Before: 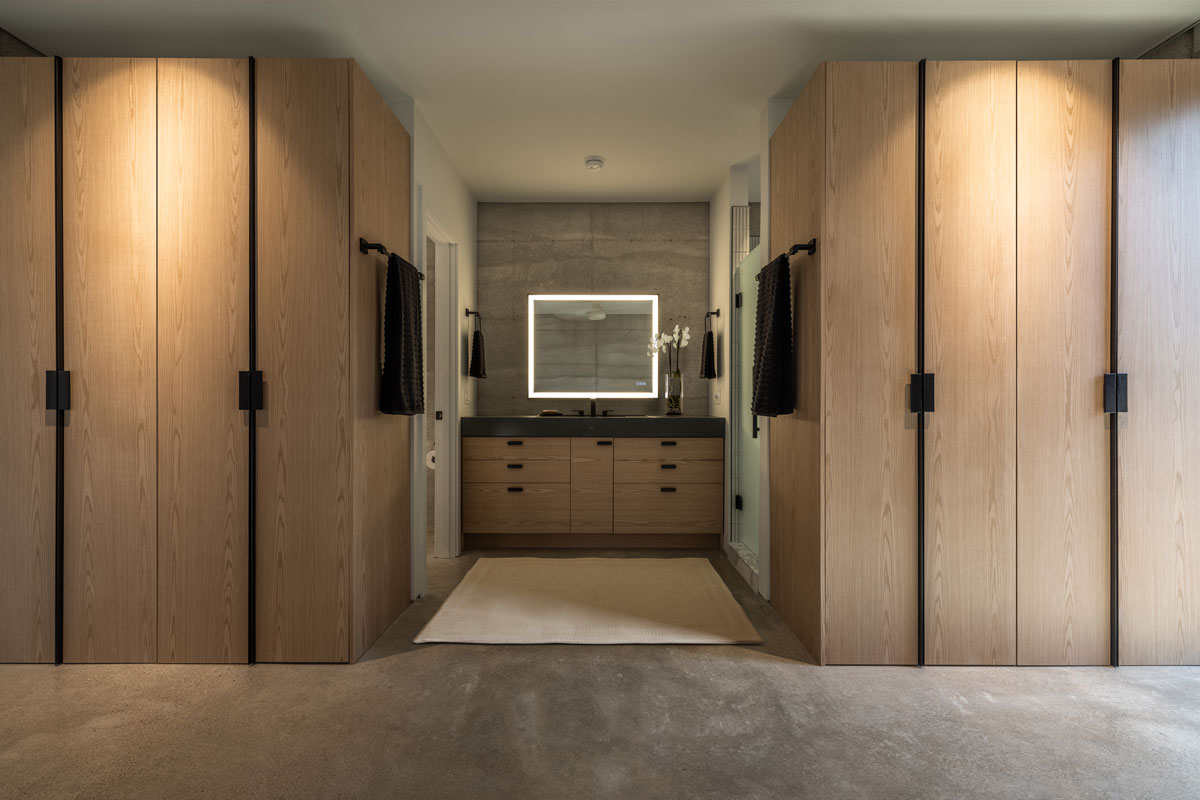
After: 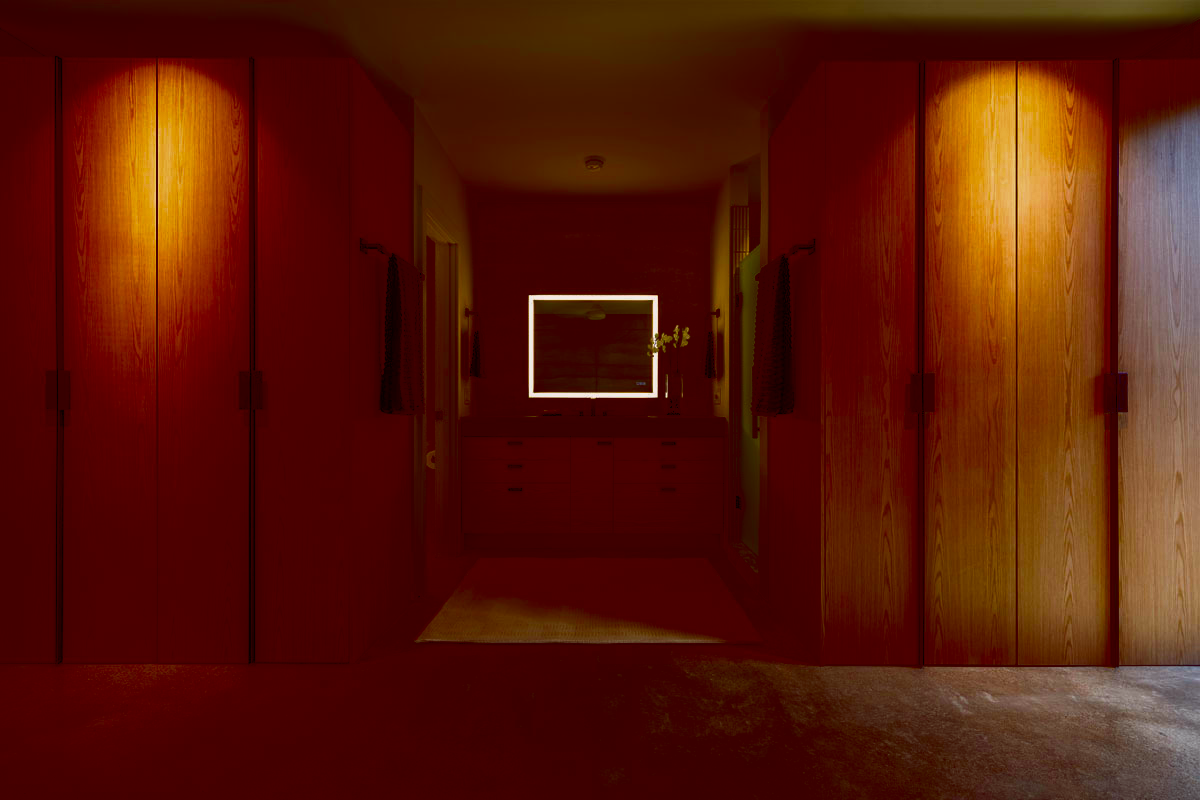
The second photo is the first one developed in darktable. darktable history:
contrast brightness saturation: brightness -0.99, saturation 0.997
color balance rgb: shadows lift › luminance 0.409%, shadows lift › chroma 7.019%, shadows lift › hue 302°, global offset › chroma 0.407%, global offset › hue 31.82°, perceptual saturation grading › global saturation 29.674%, perceptual brilliance grading › global brilliance 1.746%, perceptual brilliance grading › highlights -3.701%
